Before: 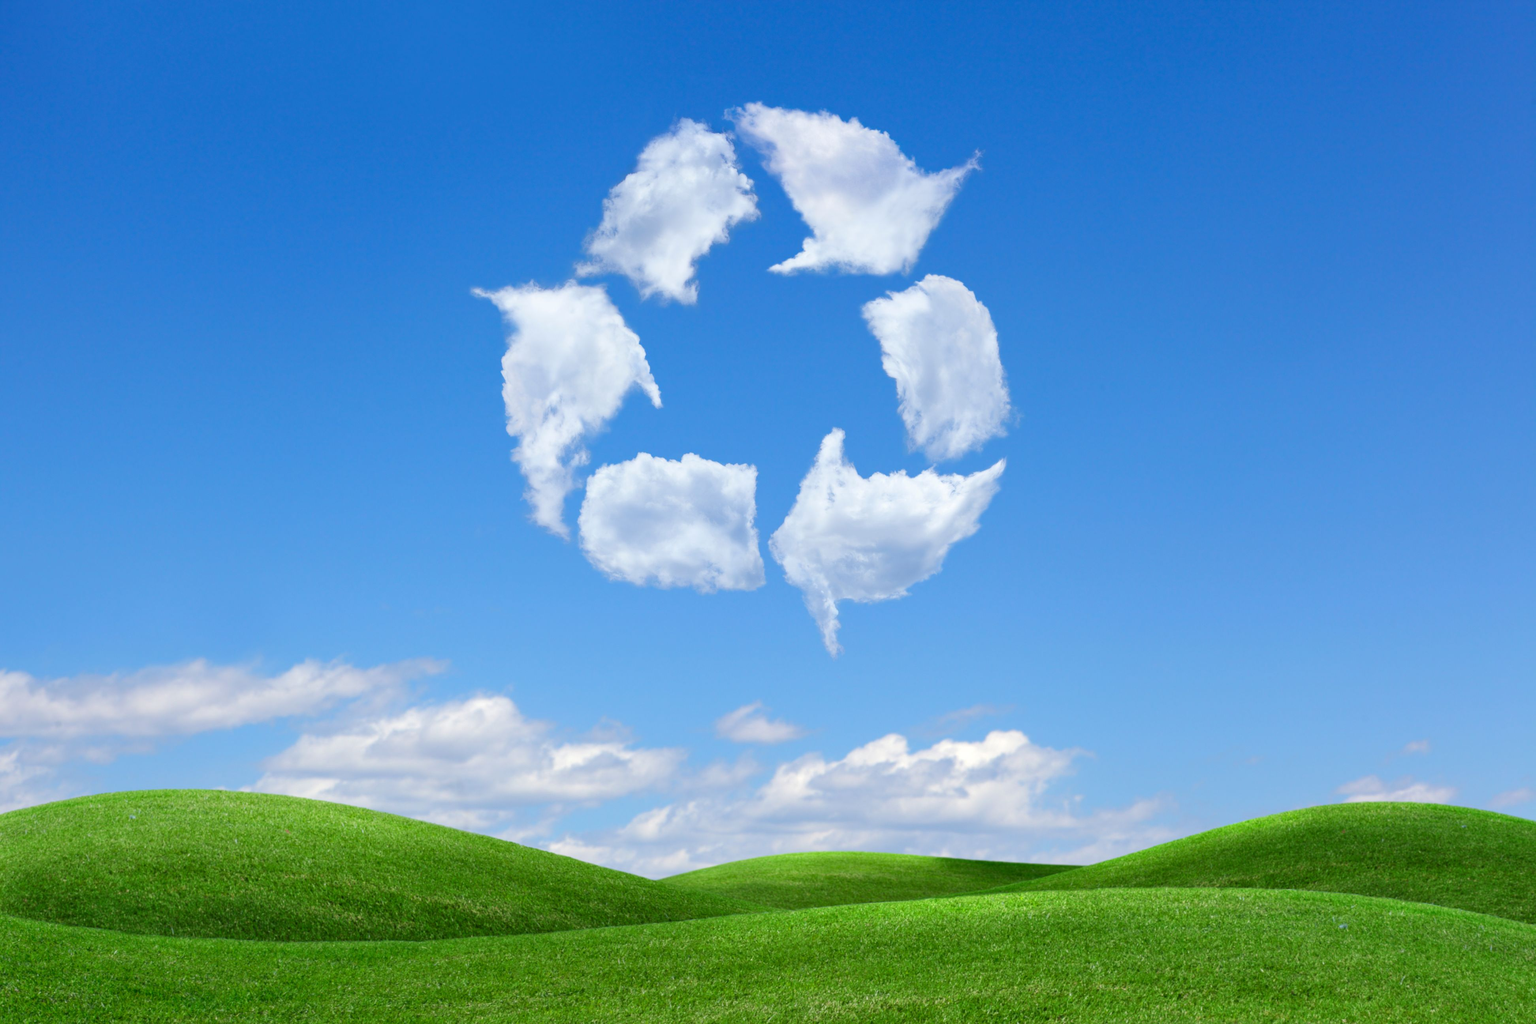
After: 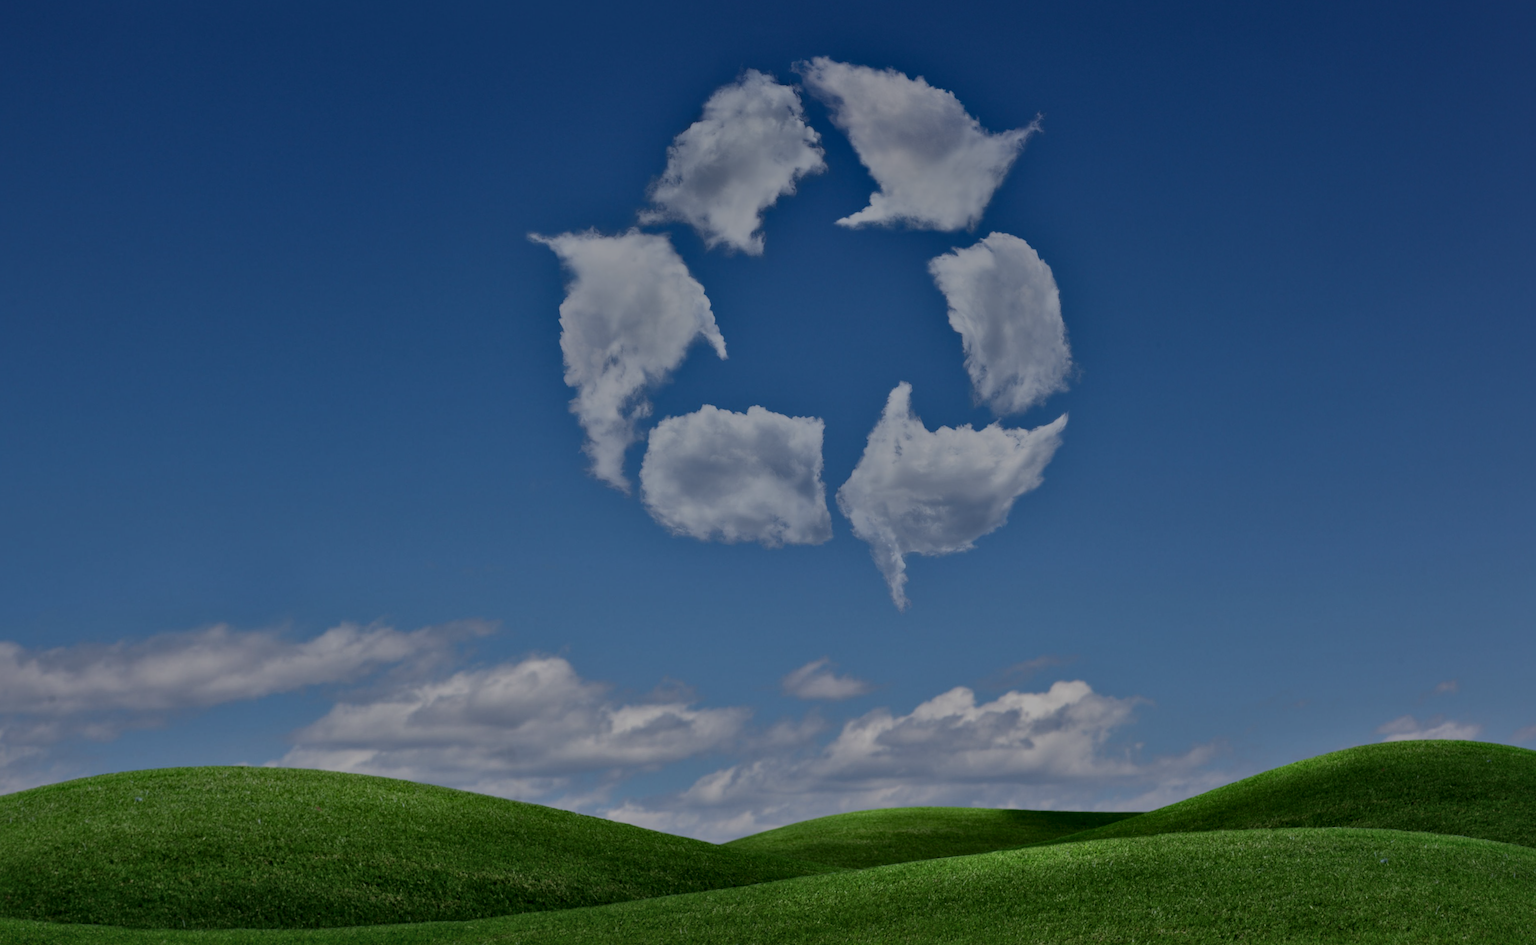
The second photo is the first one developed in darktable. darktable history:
graduated density: on, module defaults
local contrast: mode bilateral grid, contrast 25, coarseness 60, detail 151%, midtone range 0.2
rotate and perspective: rotation -0.013°, lens shift (vertical) -0.027, lens shift (horizontal) 0.178, crop left 0.016, crop right 0.989, crop top 0.082, crop bottom 0.918
tone equalizer: -8 EV -0.417 EV, -7 EV -0.389 EV, -6 EV -0.333 EV, -5 EV -0.222 EV, -3 EV 0.222 EV, -2 EV 0.333 EV, -1 EV 0.389 EV, +0 EV 0.417 EV, edges refinement/feathering 500, mask exposure compensation -1.25 EV, preserve details no
white balance: red 1.004, blue 1.024
exposure: exposure -2.002 EV, compensate highlight preservation false
contrast brightness saturation: contrast 0.05, brightness 0.06, saturation 0.01
